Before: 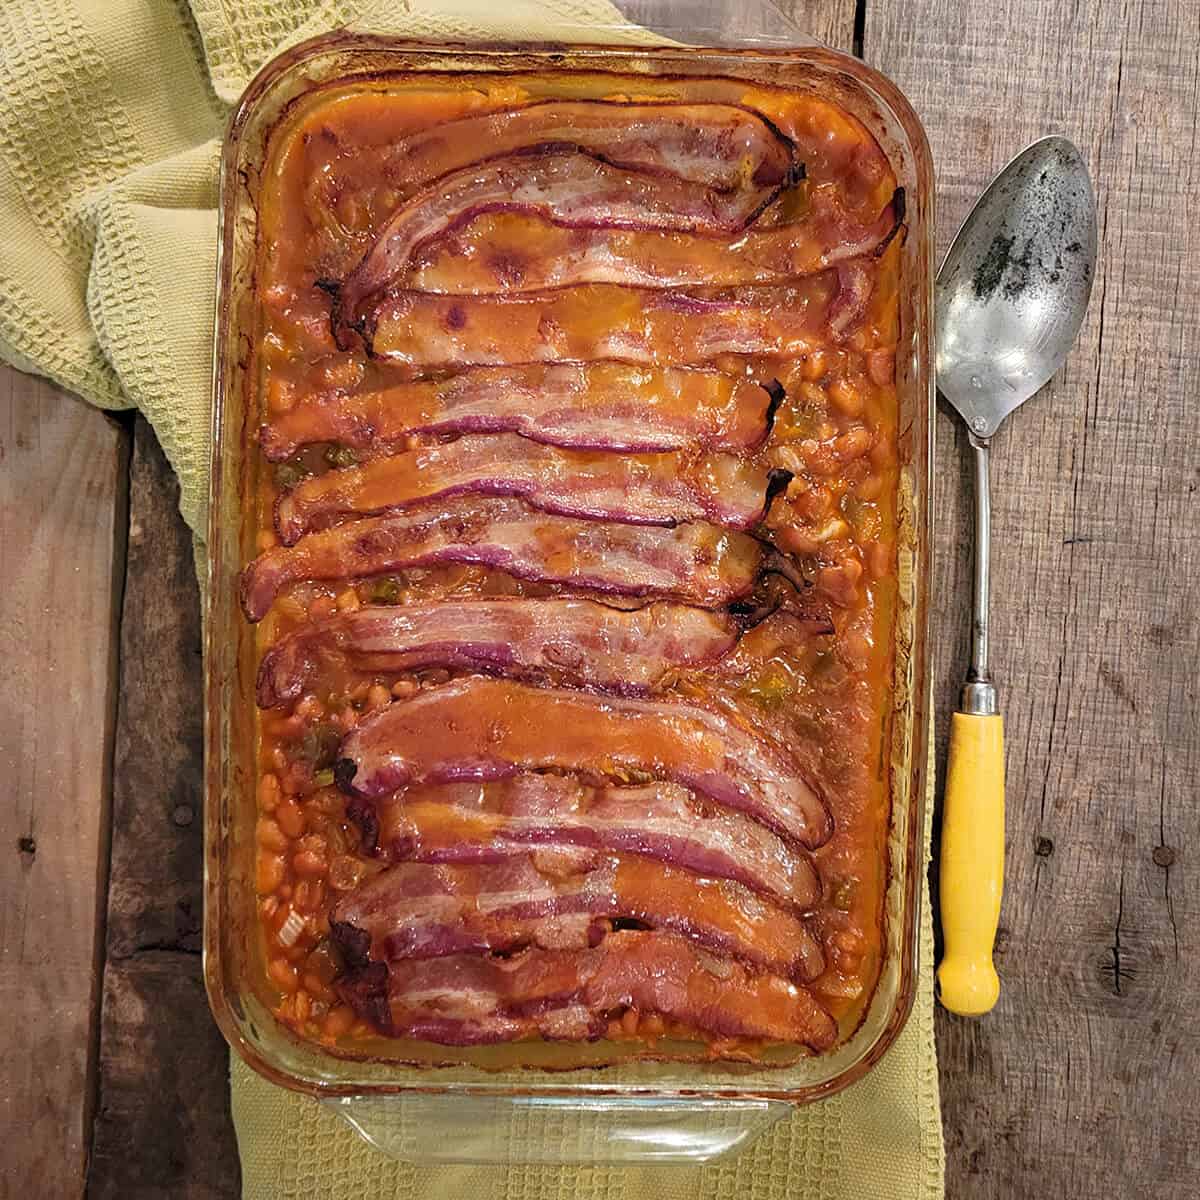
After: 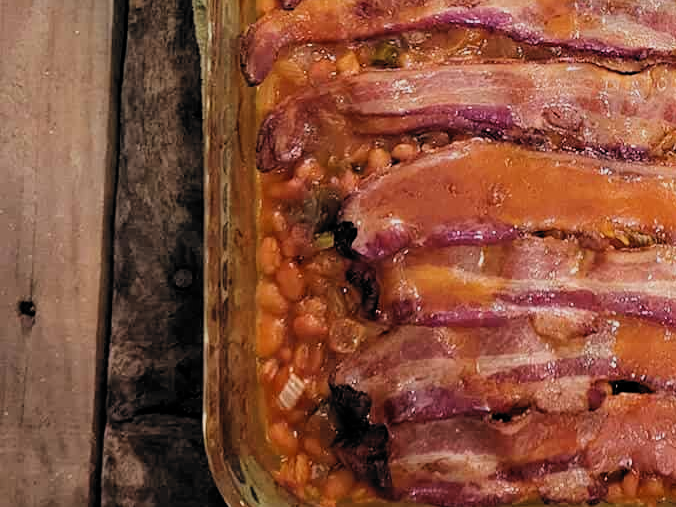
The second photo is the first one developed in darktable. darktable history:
crop: top 44.757%, right 43.617%, bottom 12.936%
filmic rgb: black relative exposure -5.1 EV, white relative exposure 4 EV, hardness 2.9, contrast 1.197, highlights saturation mix -30.01%, color science v6 (2022)
